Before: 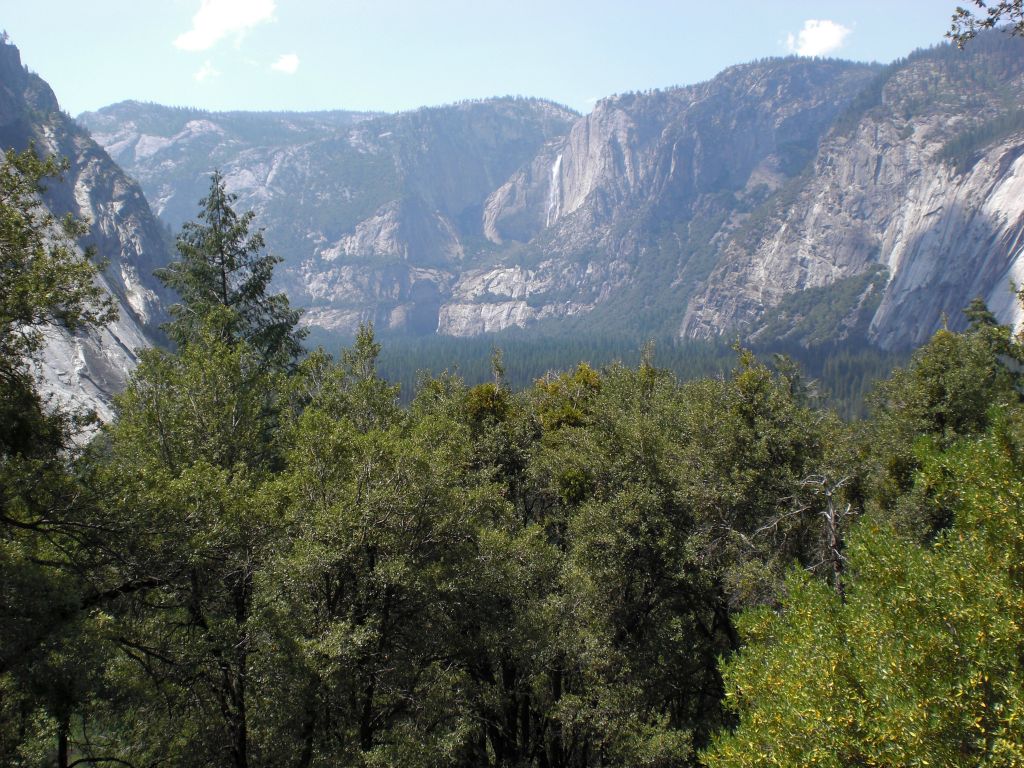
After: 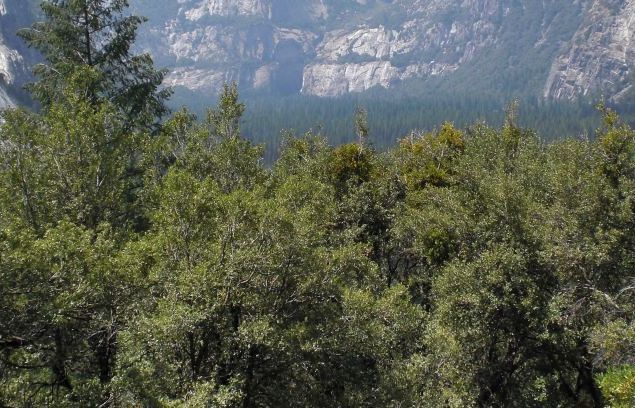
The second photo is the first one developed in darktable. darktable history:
shadows and highlights: highlights color adjustment 0%, soften with gaussian
crop: left 13.312%, top 31.28%, right 24.627%, bottom 15.582%
